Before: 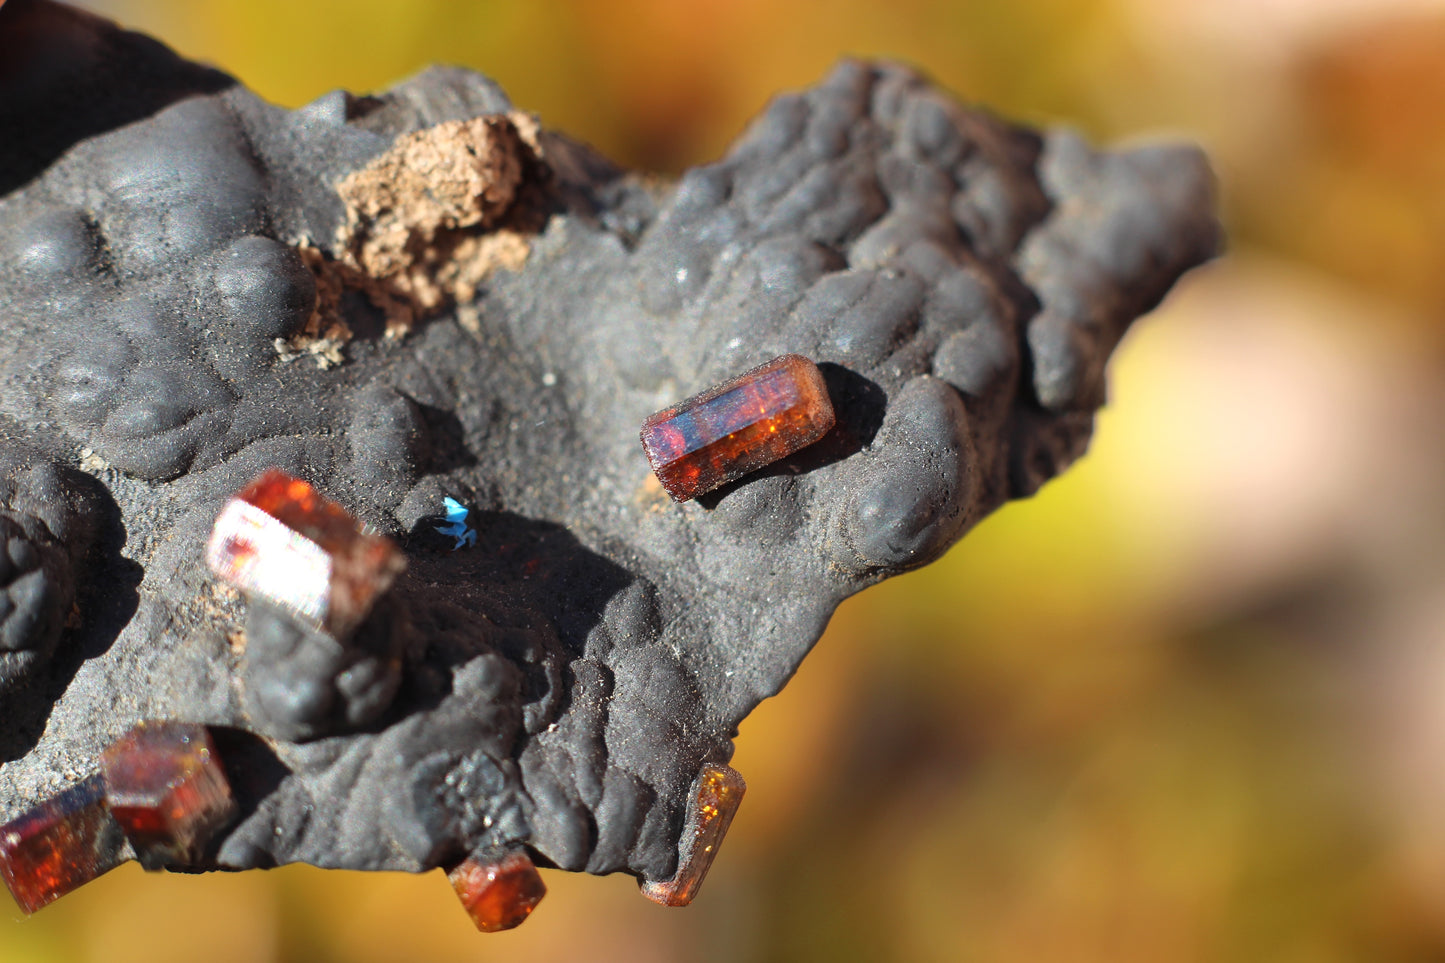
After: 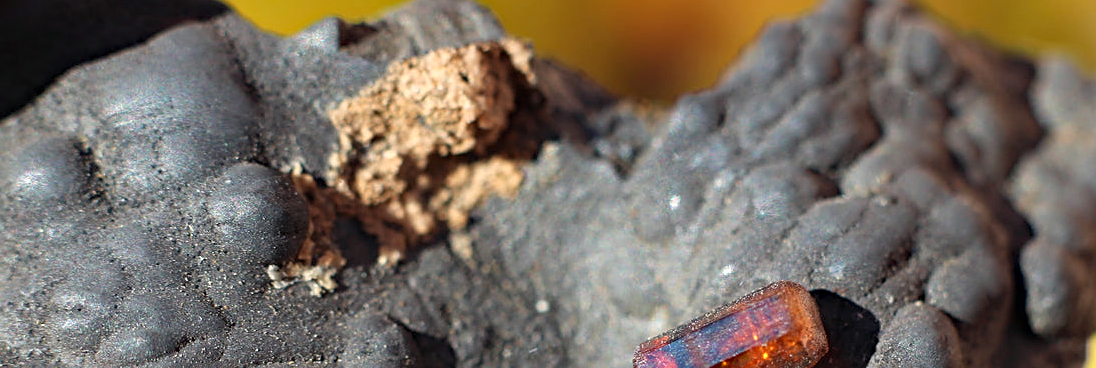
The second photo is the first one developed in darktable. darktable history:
sharpen: on, module defaults
crop: left 0.511%, top 7.635%, right 23.589%, bottom 54.105%
haze removal: compatibility mode true, adaptive false
